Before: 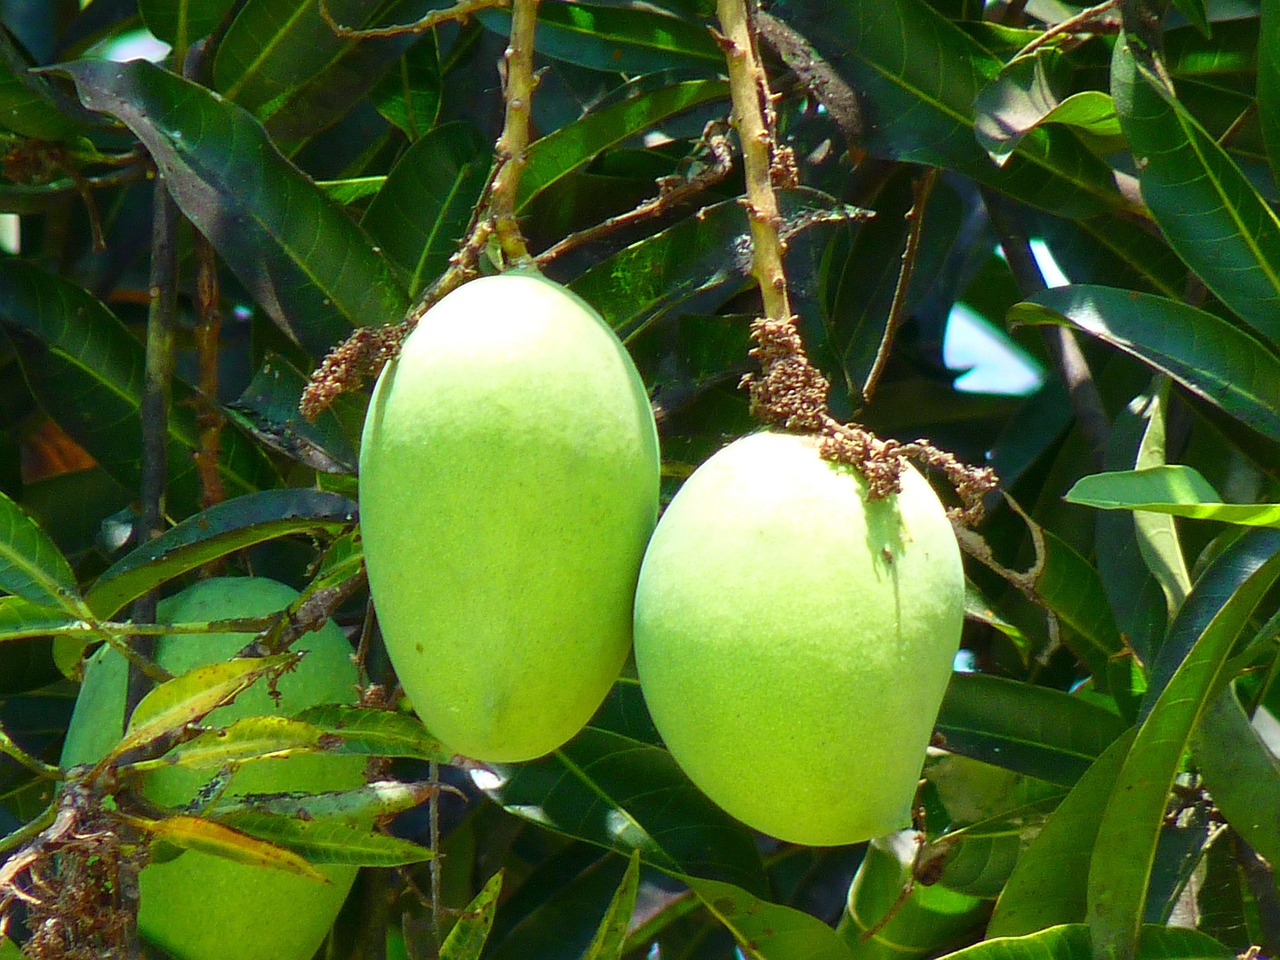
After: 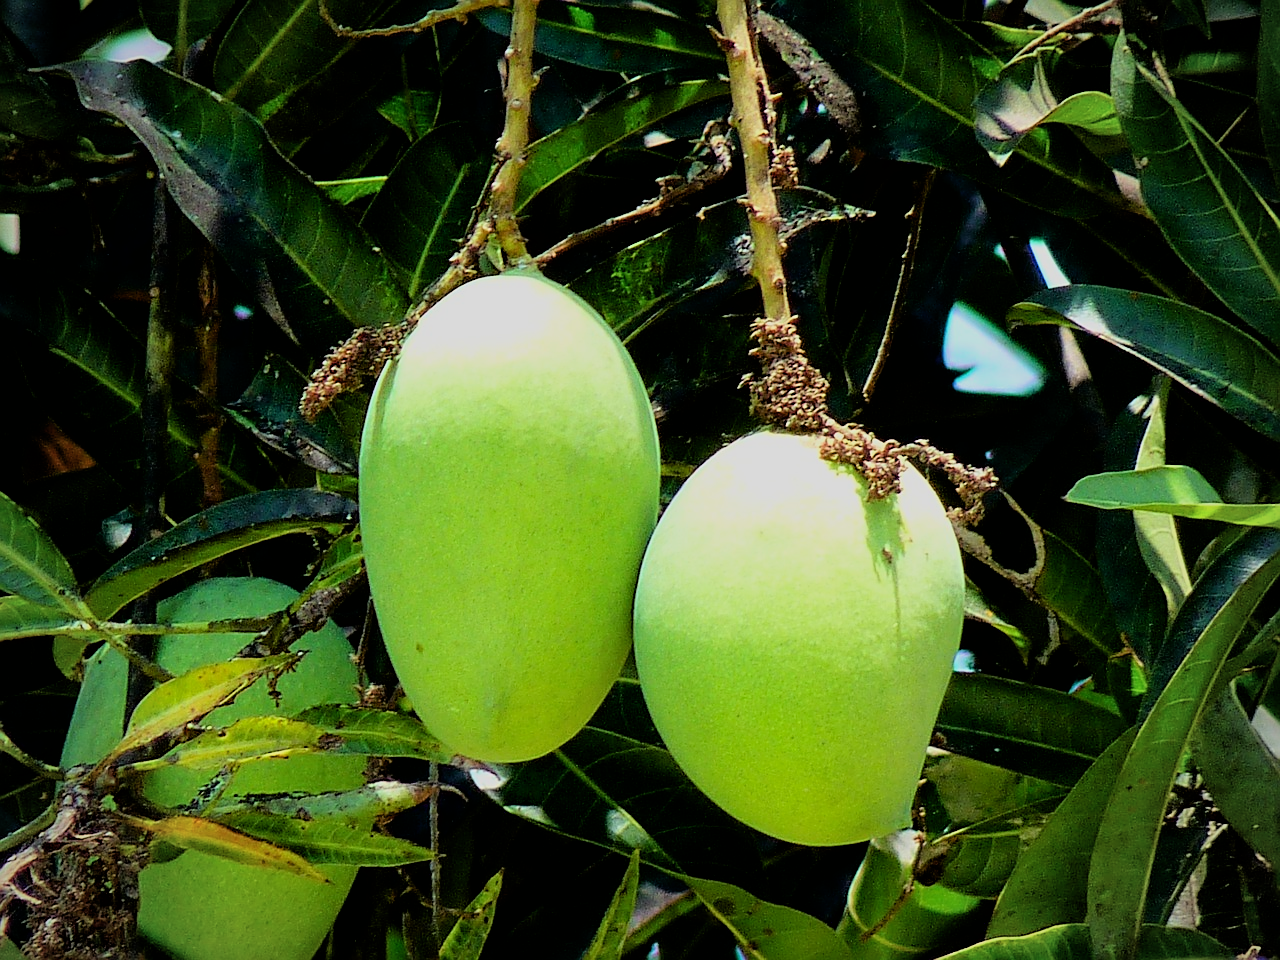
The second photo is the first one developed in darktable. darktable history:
sharpen: on, module defaults
filmic rgb: black relative exposure -4.41 EV, white relative exposure 5.02 EV, hardness 2.18, latitude 39.42%, contrast 1.155, highlights saturation mix 10.41%, shadows ↔ highlights balance 0.863%, color science v6 (2022)
vignetting: brightness -0.403, saturation -0.297, center (-0.015, 0)
